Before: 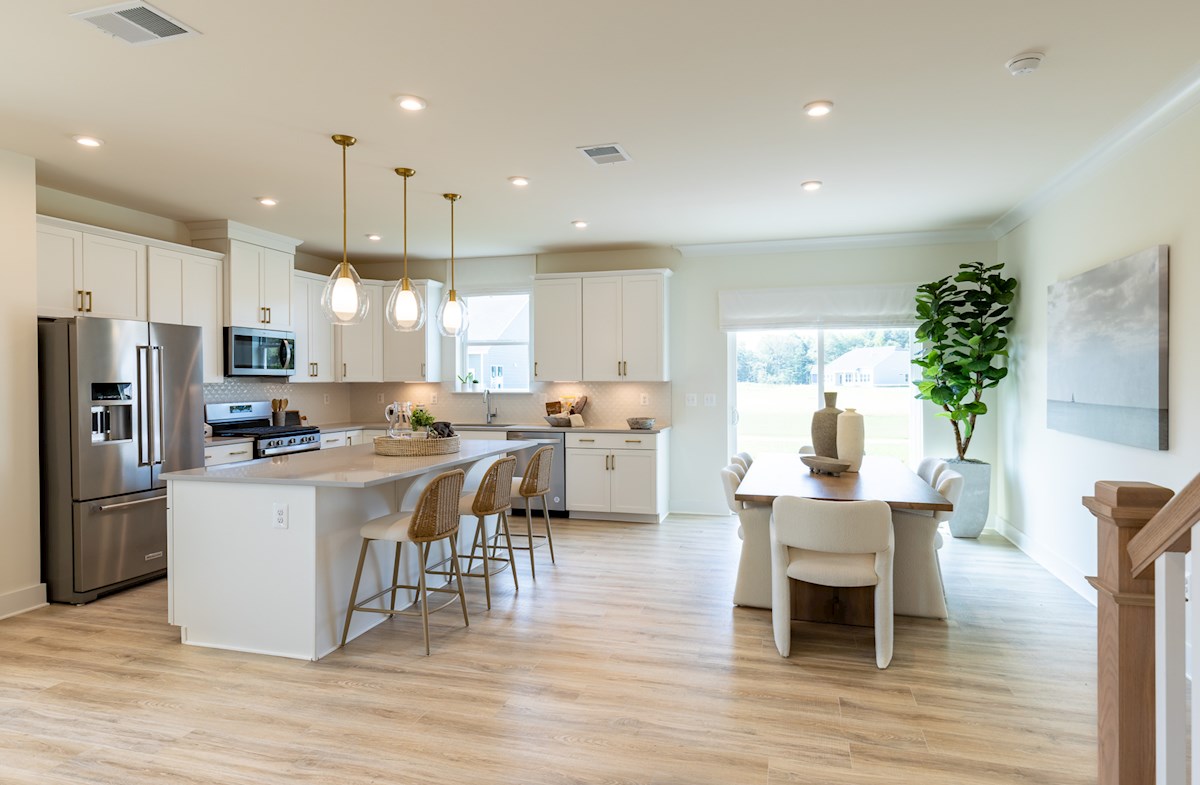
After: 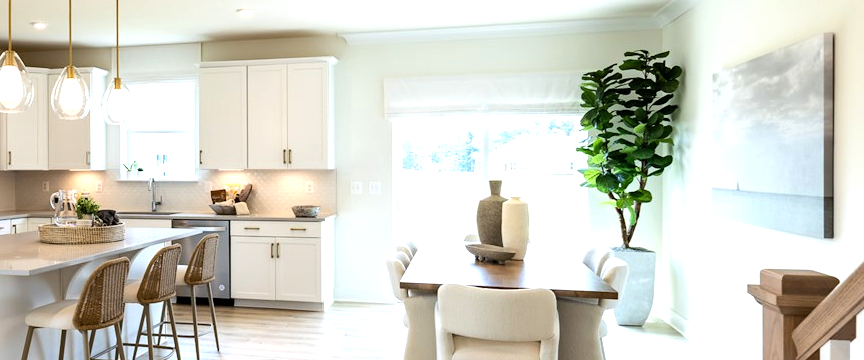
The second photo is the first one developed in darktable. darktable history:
tone equalizer: -8 EV -0.75 EV, -7 EV -0.7 EV, -6 EV -0.6 EV, -5 EV -0.4 EV, -3 EV 0.4 EV, -2 EV 0.6 EV, -1 EV 0.7 EV, +0 EV 0.75 EV, edges refinement/feathering 500, mask exposure compensation -1.57 EV, preserve details no
crop and rotate: left 27.938%, top 27.046%, bottom 27.046%
